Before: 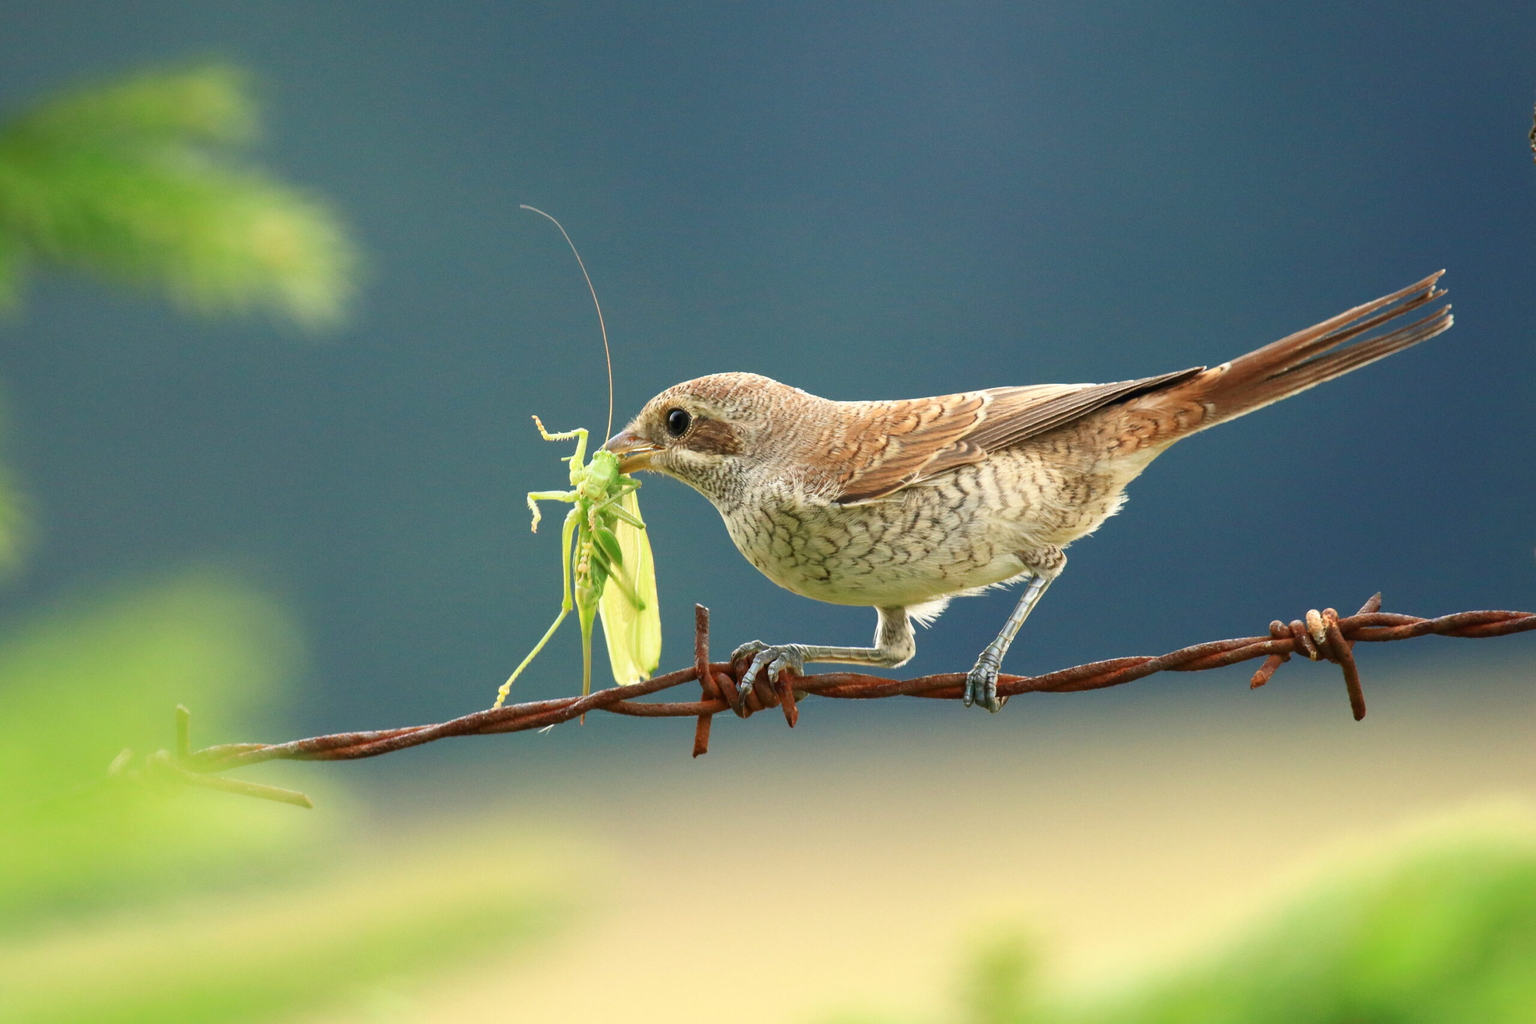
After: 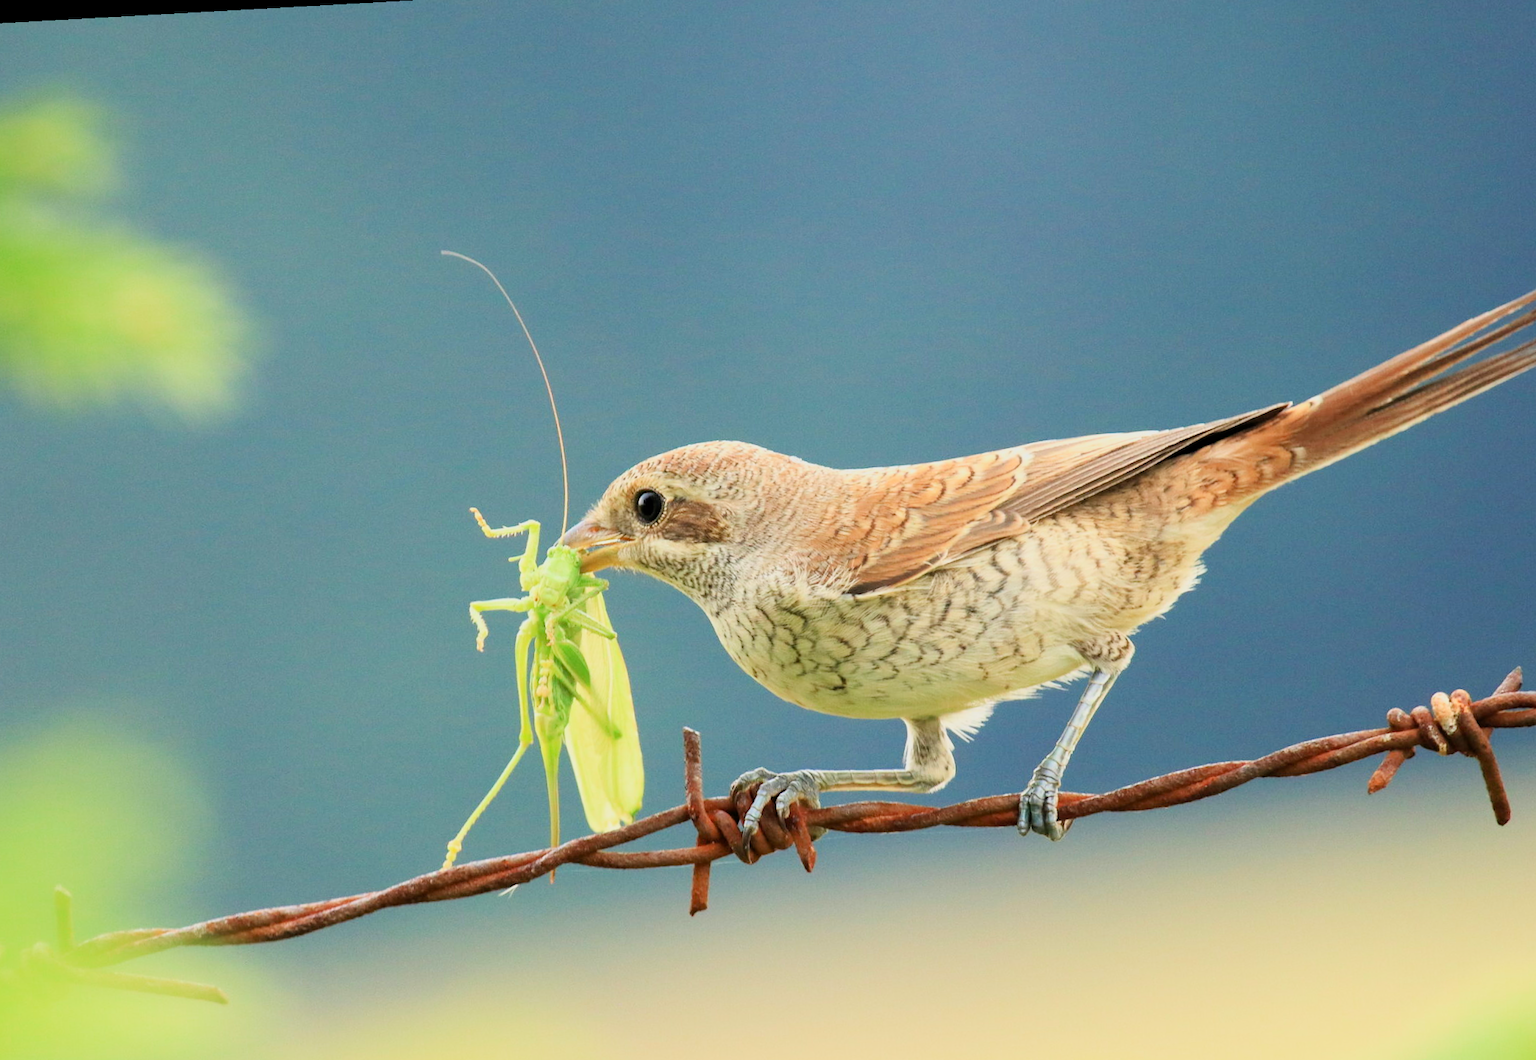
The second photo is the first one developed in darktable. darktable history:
rotate and perspective: rotation -3.18°, automatic cropping off
filmic rgb: black relative exposure -7.15 EV, white relative exposure 5.36 EV, hardness 3.02, color science v6 (2022)
crop and rotate: left 10.77%, top 5.1%, right 10.41%, bottom 16.76%
exposure: black level correction 0.001, exposure 0.955 EV, compensate exposure bias true, compensate highlight preservation false
